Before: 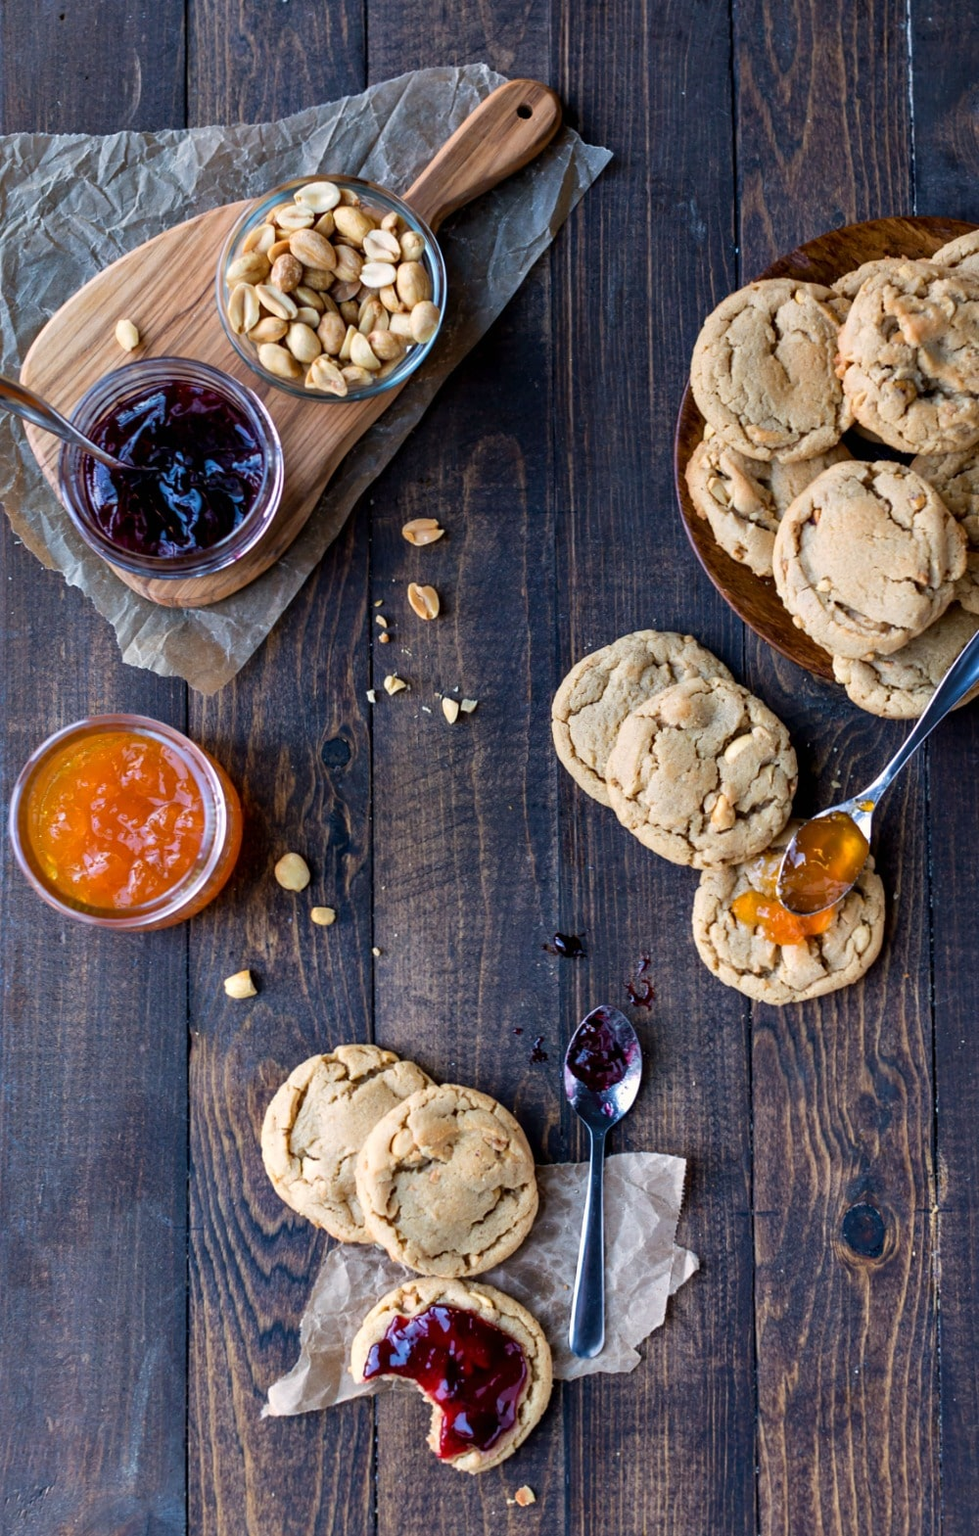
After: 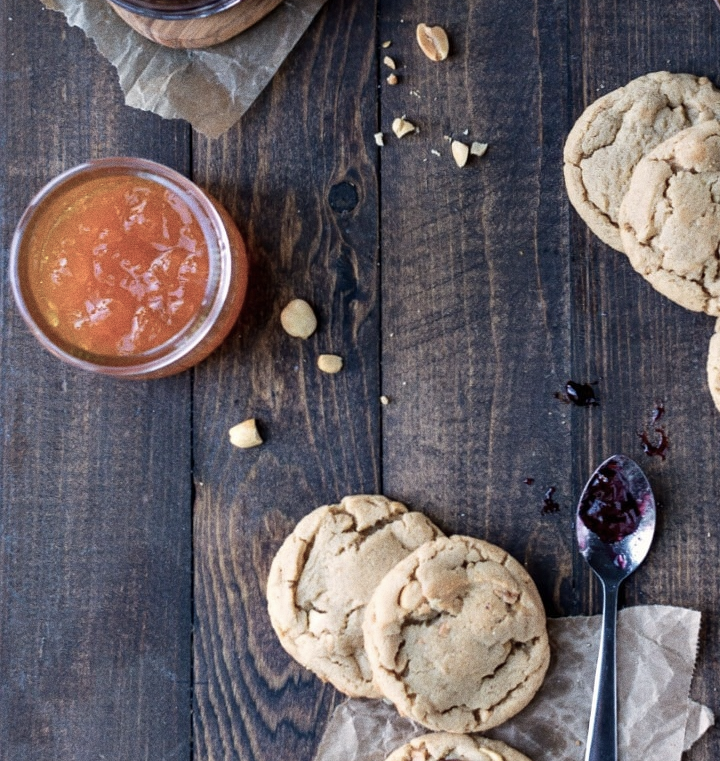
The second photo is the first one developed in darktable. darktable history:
crop: top 36.498%, right 27.964%, bottom 14.995%
color balance: input saturation 100.43%, contrast fulcrum 14.22%, output saturation 70.41%
grain: on, module defaults
